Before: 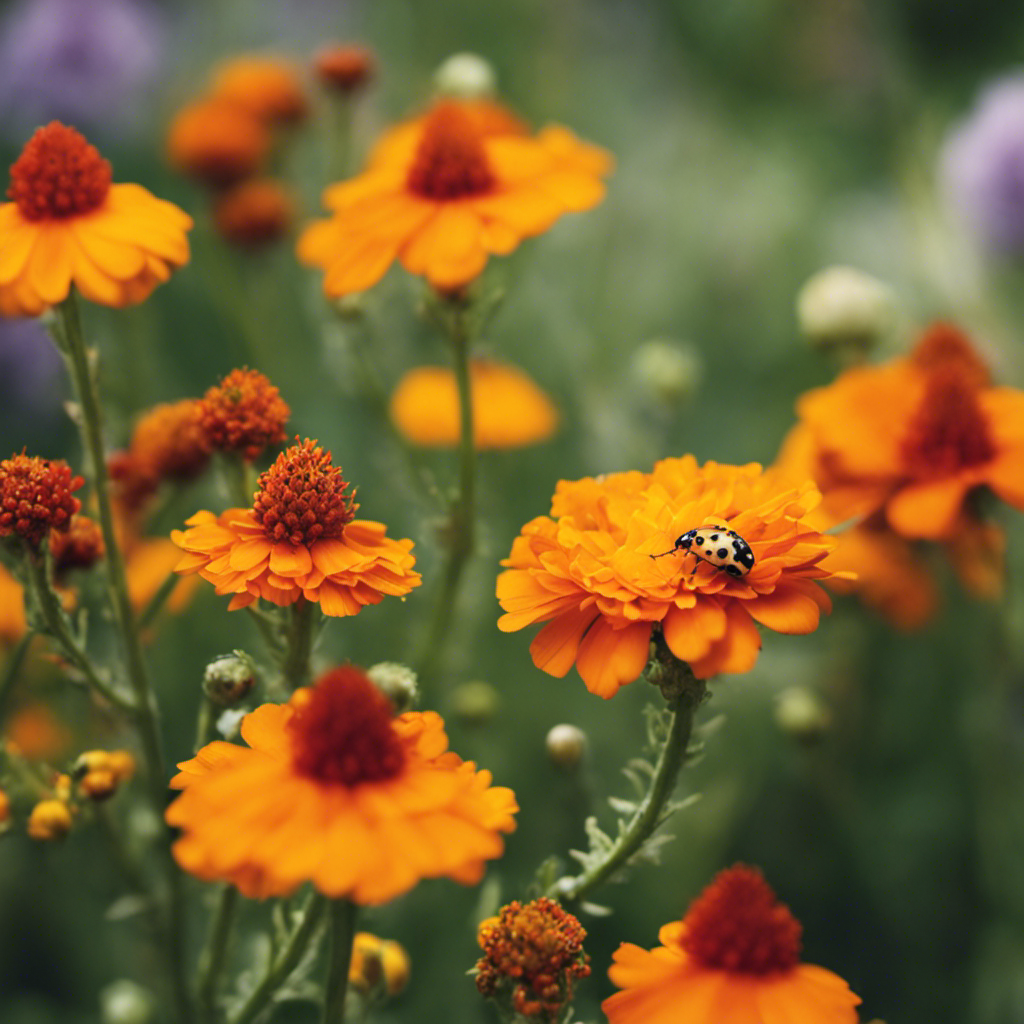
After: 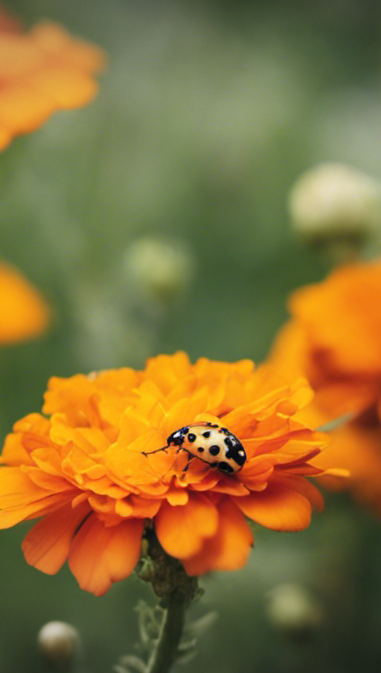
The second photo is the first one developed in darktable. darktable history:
crop and rotate: left 49.694%, top 10.149%, right 13.082%, bottom 24.064%
vignetting: fall-off start 97.86%, fall-off radius 98.73%, width/height ratio 1.363
